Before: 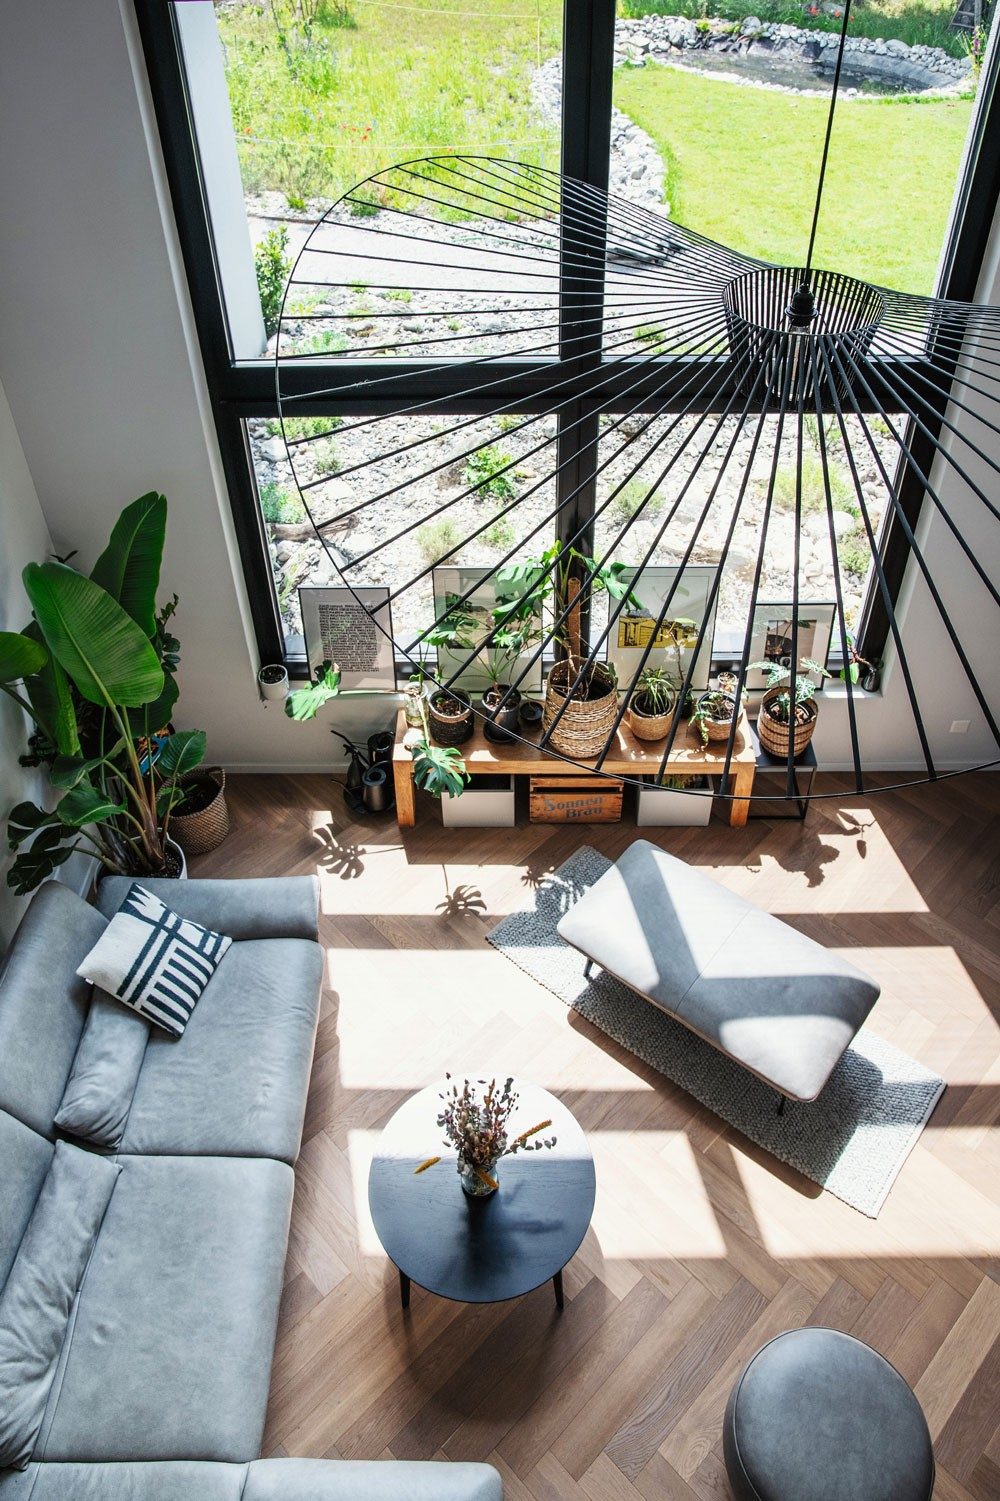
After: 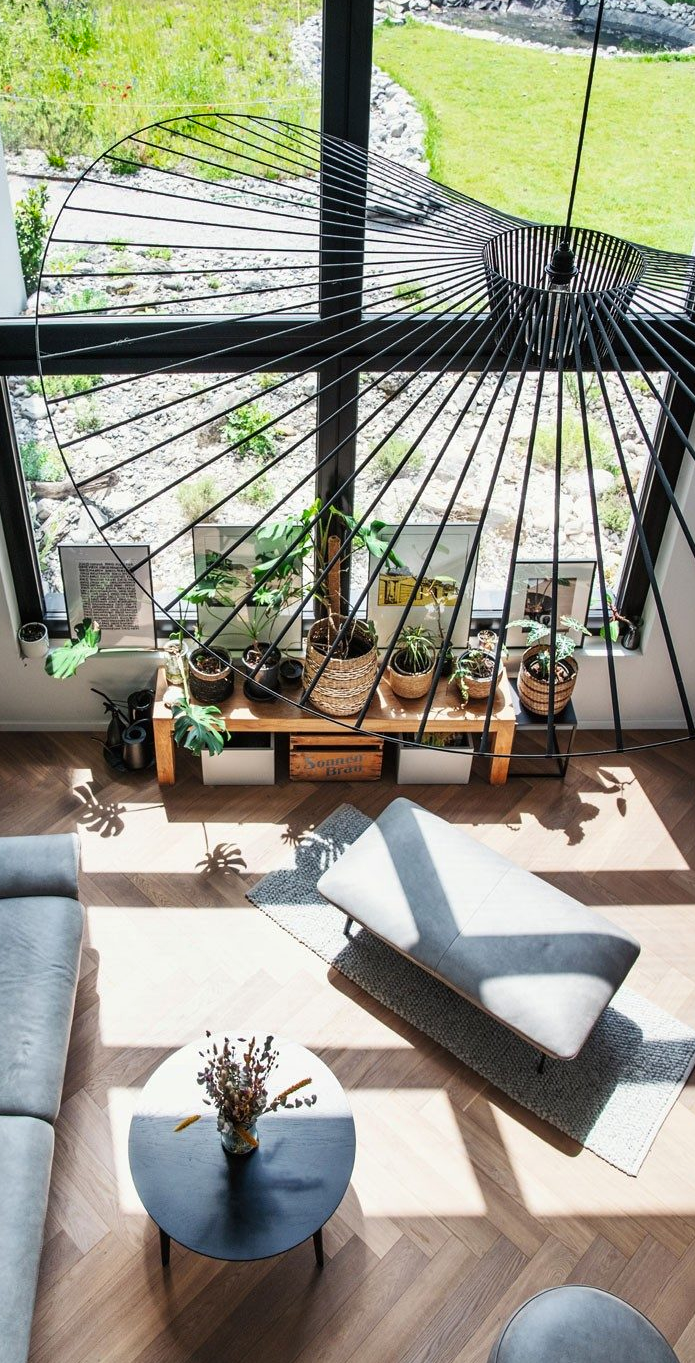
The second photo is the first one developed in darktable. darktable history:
crop and rotate: left 24.034%, top 2.838%, right 6.406%, bottom 6.299%
shadows and highlights: low approximation 0.01, soften with gaussian
